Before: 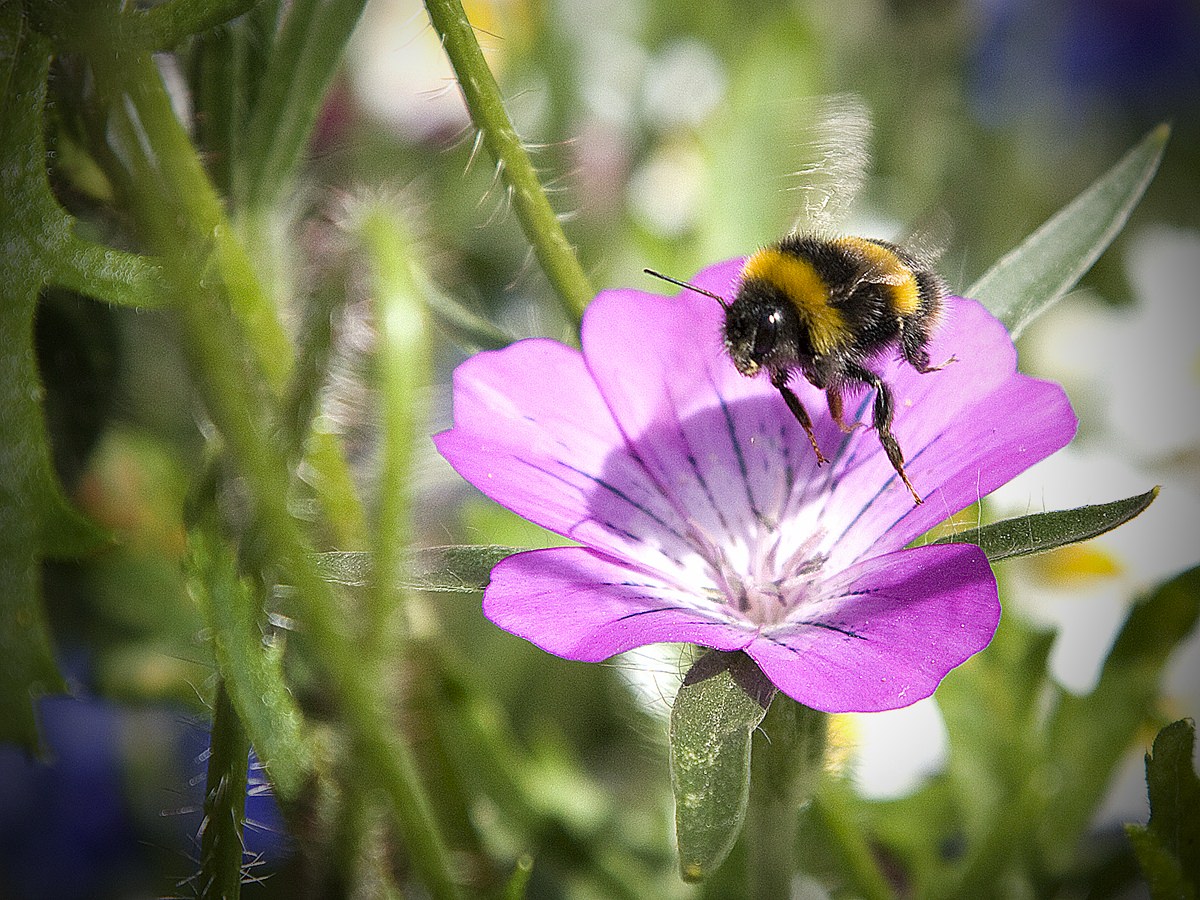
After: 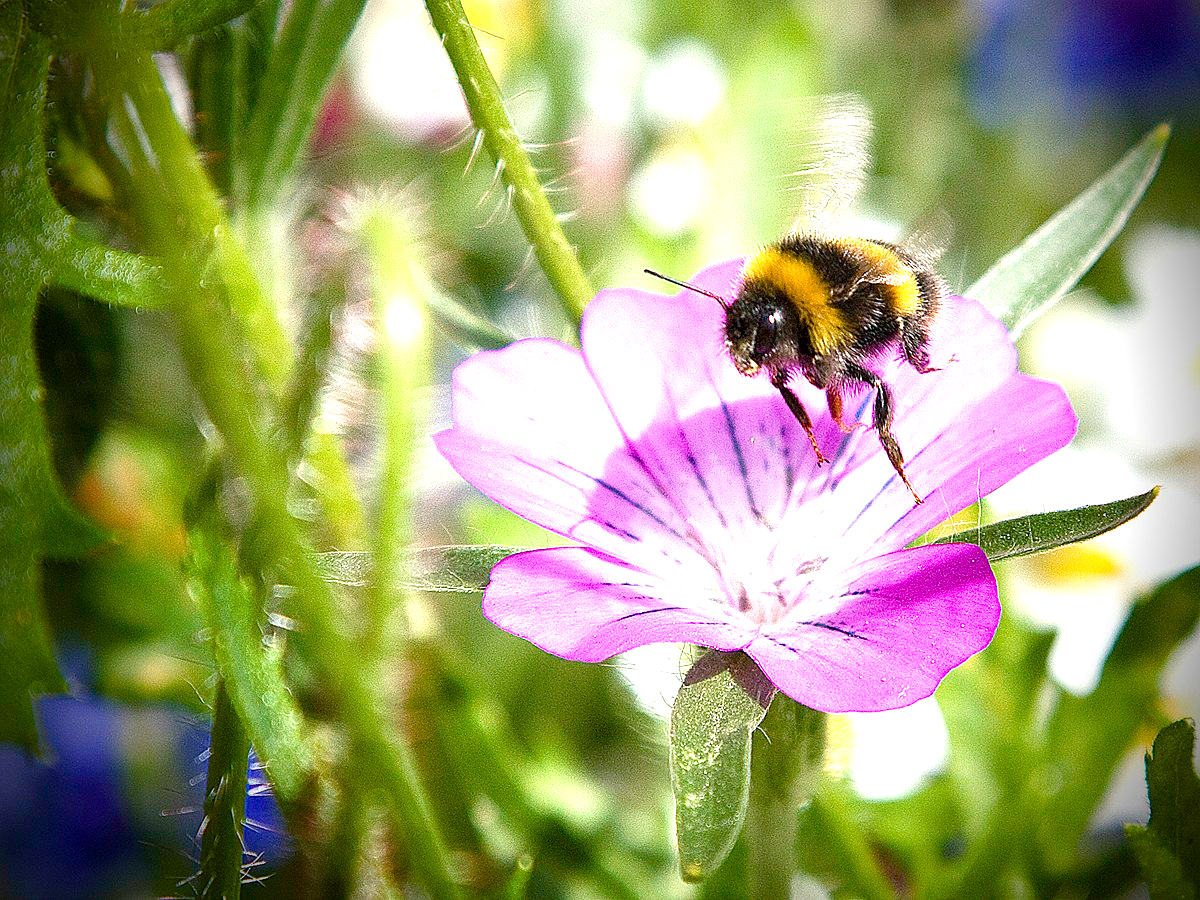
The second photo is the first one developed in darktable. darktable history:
exposure: black level correction 0, exposure 1 EV, compensate exposure bias true, compensate highlight preservation false
color balance rgb: perceptual saturation grading › global saturation 20%, perceptual saturation grading › highlights -25%, perceptual saturation grading › shadows 50%
